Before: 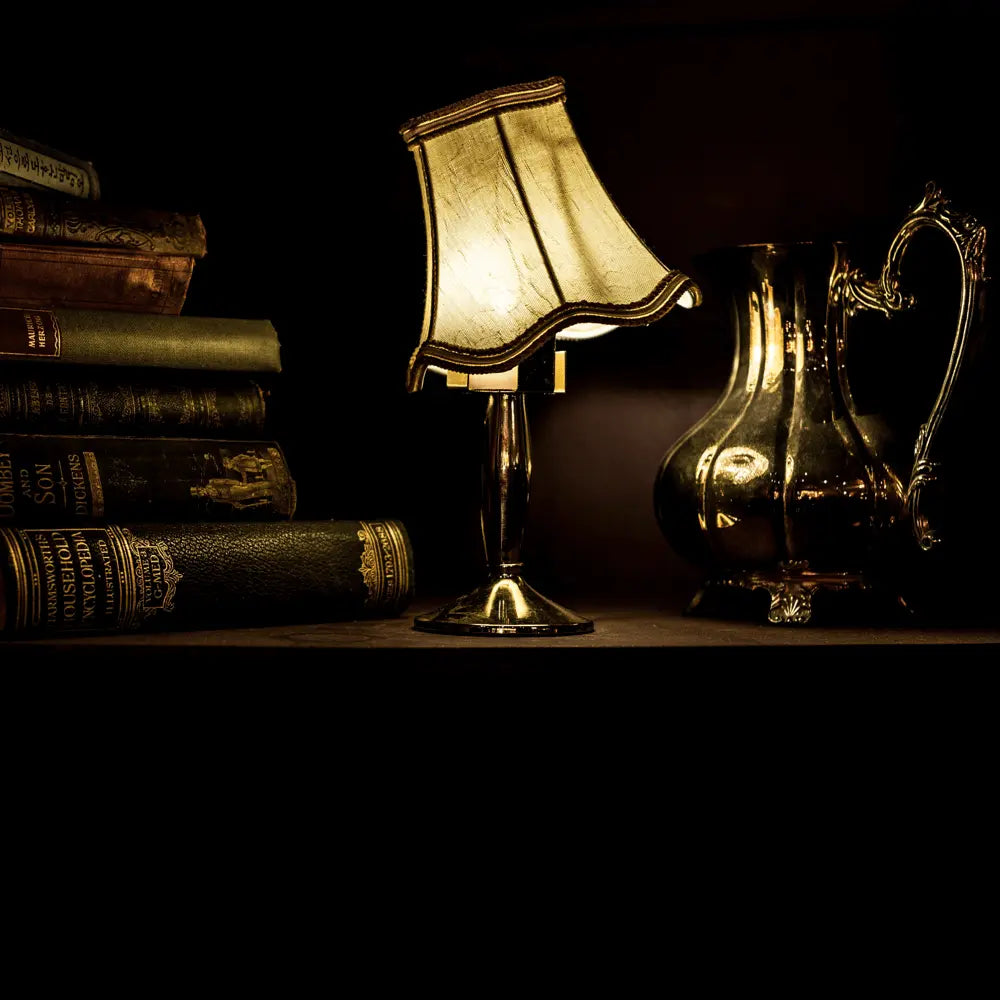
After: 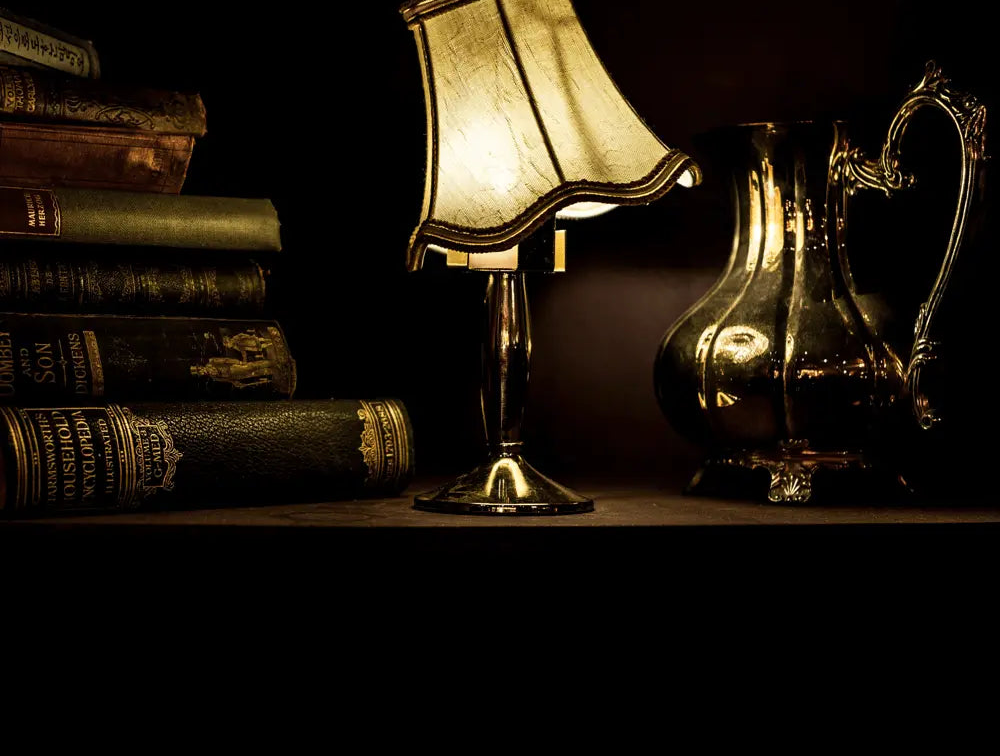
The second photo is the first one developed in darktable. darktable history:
crop and rotate: top 12.195%, bottom 12.193%
